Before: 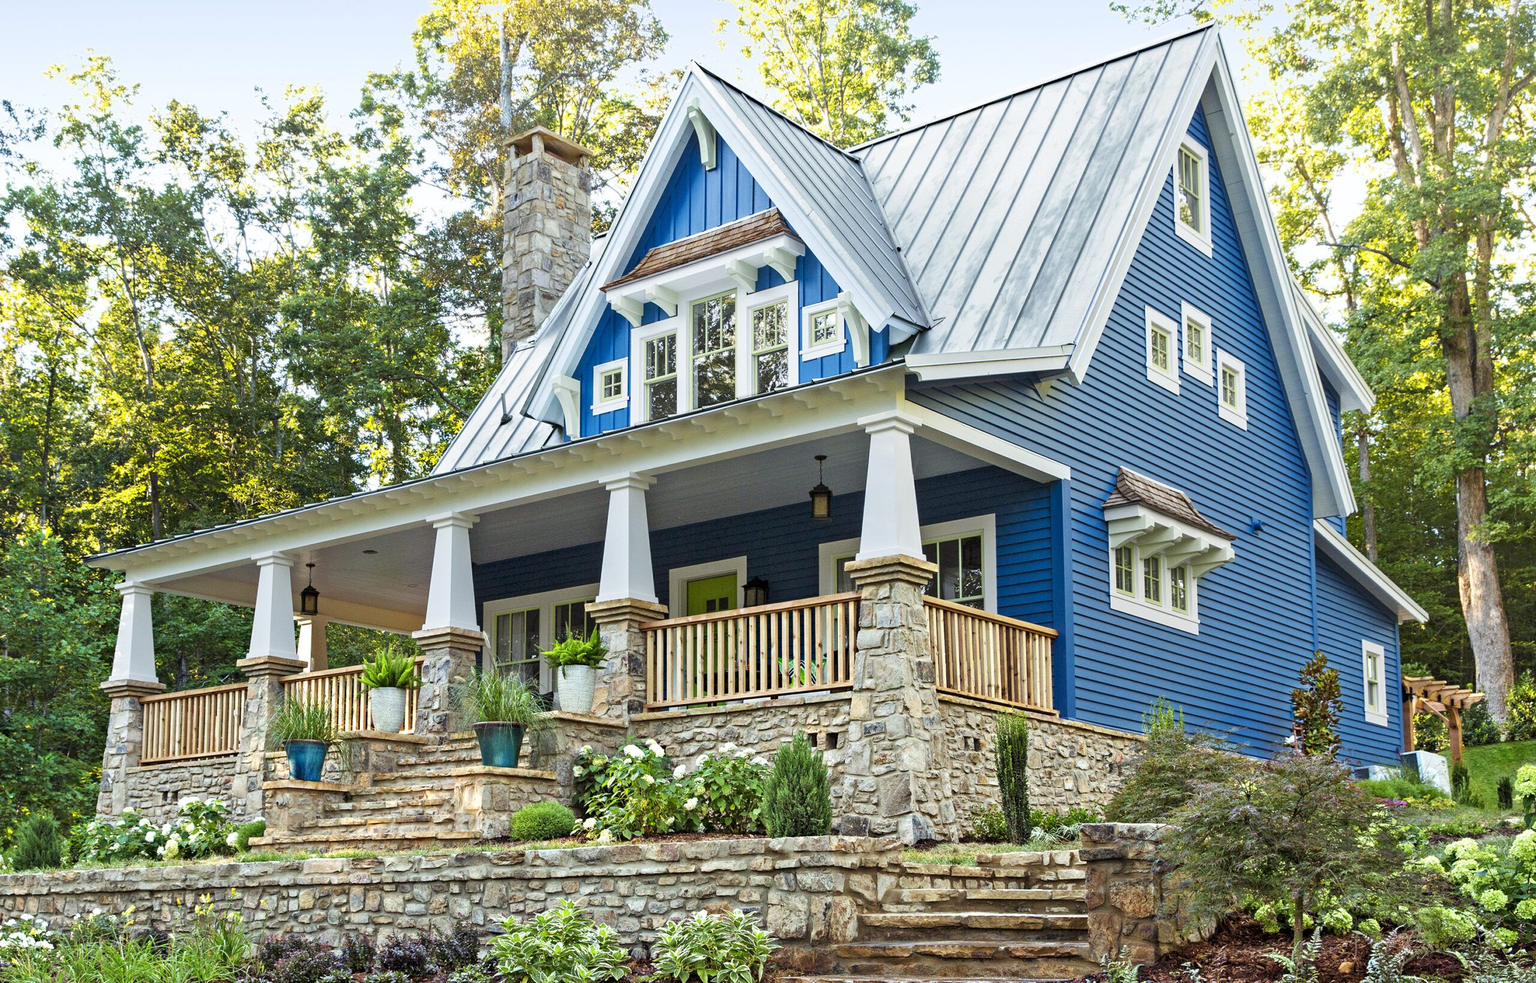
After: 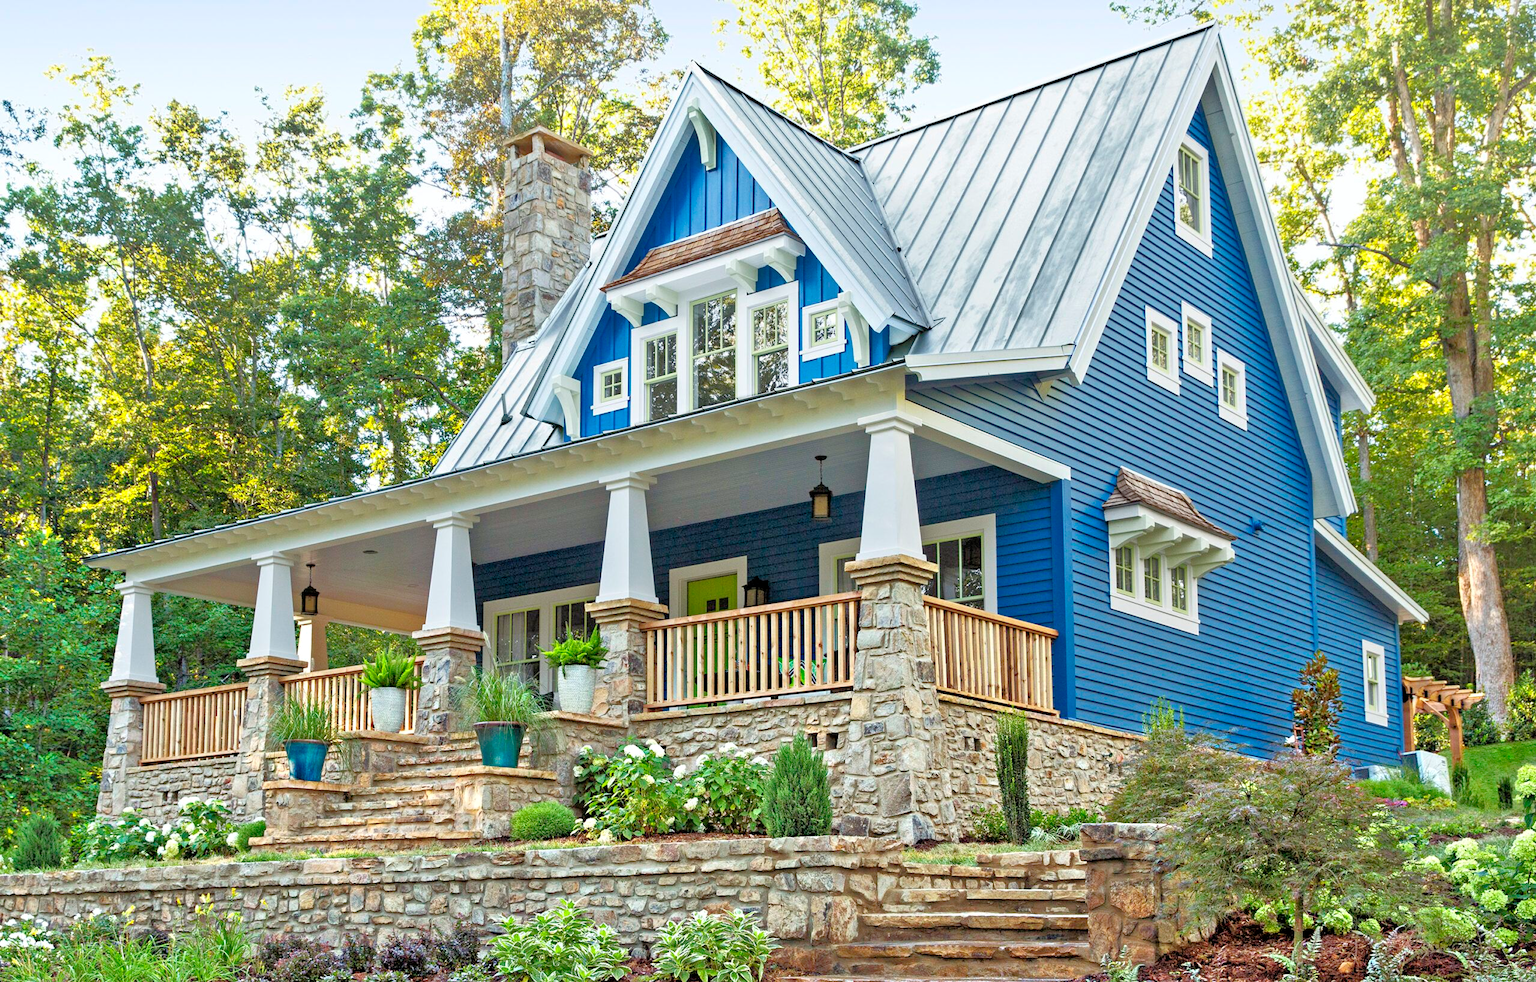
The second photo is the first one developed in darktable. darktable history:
tone equalizer: -7 EV 0.16 EV, -6 EV 0.601 EV, -5 EV 1.19 EV, -4 EV 1.33 EV, -3 EV 1.16 EV, -2 EV 0.6 EV, -1 EV 0.168 EV
